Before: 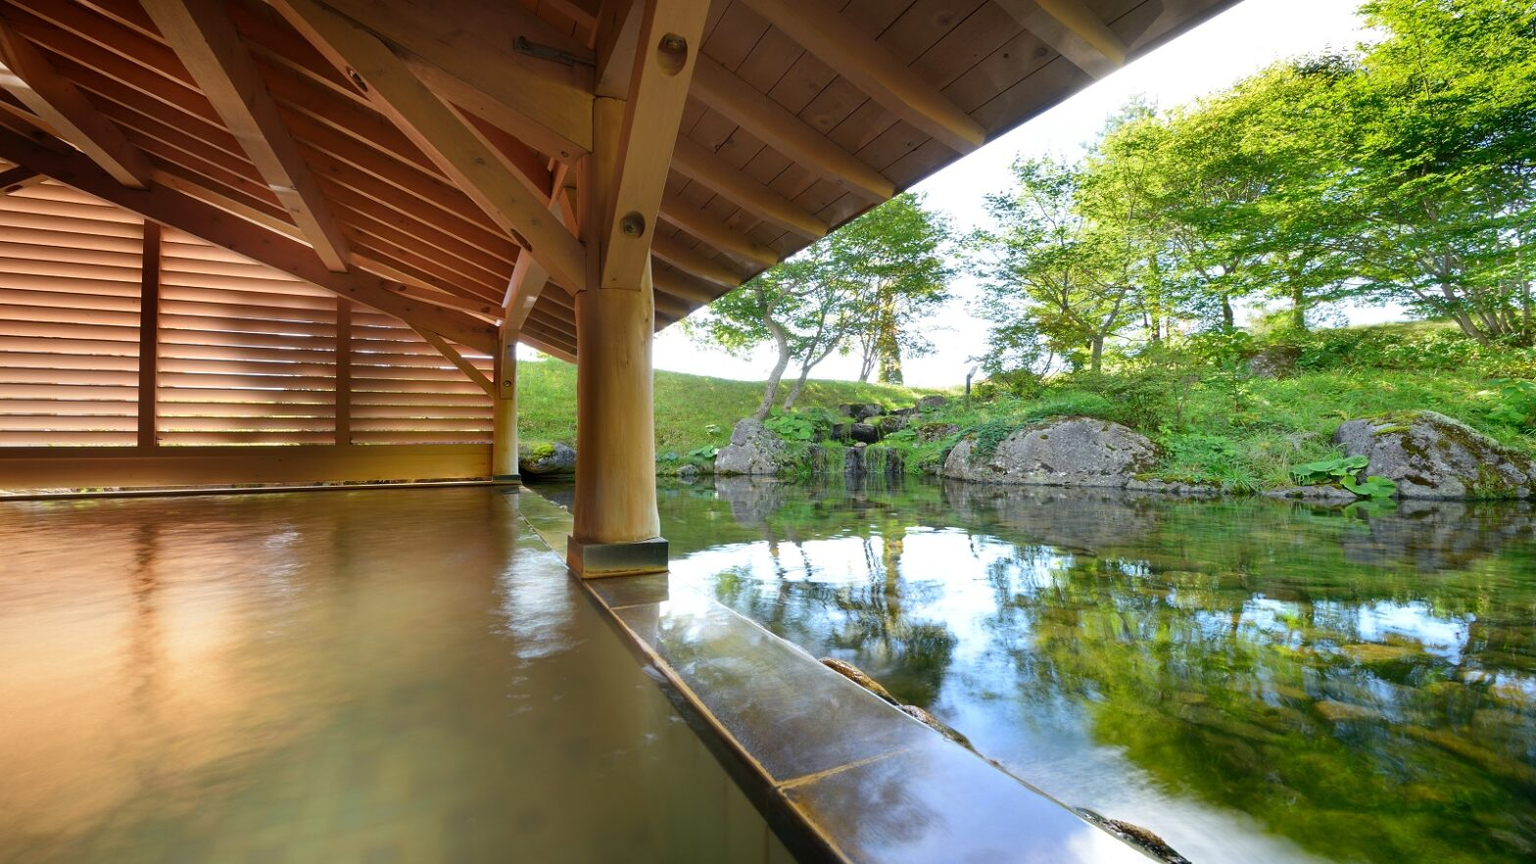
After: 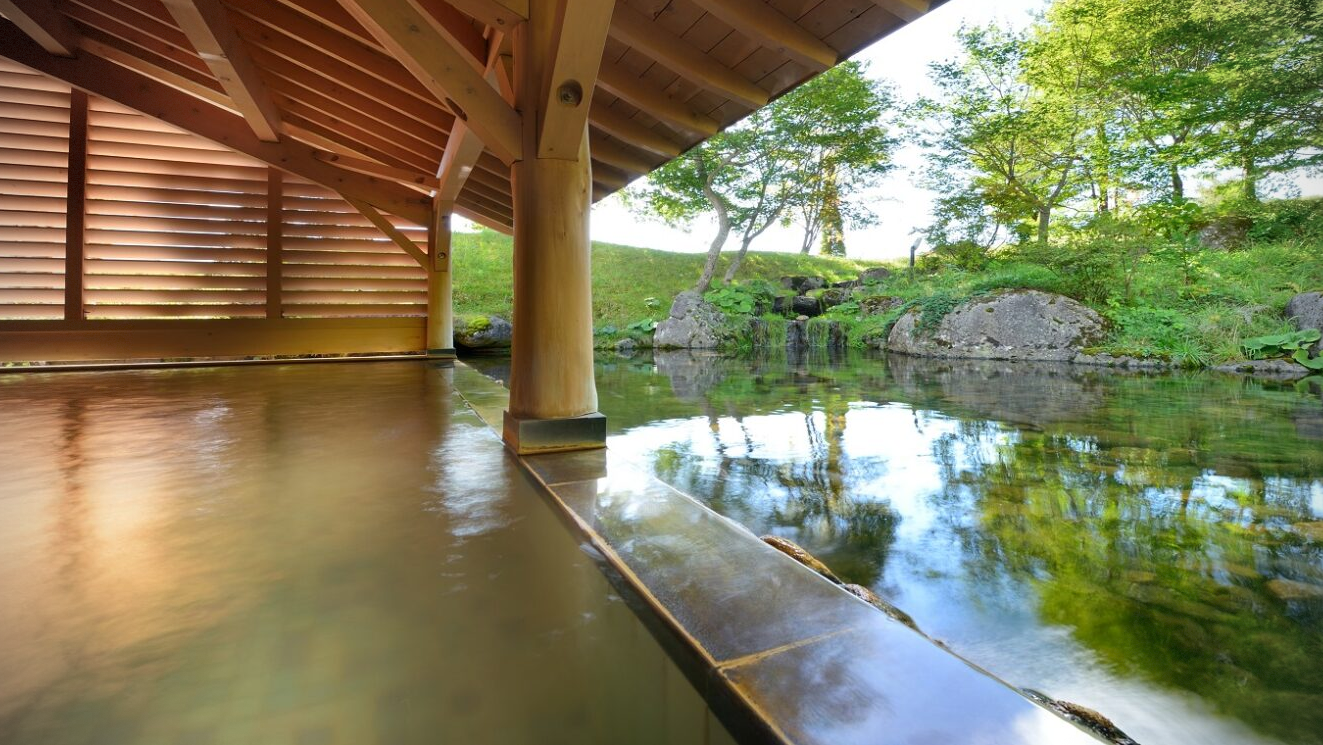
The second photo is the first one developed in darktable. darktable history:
crop and rotate: left 4.899%, top 15.445%, right 10.702%
vignetting: fall-off start 79.9%, dithering 8-bit output
